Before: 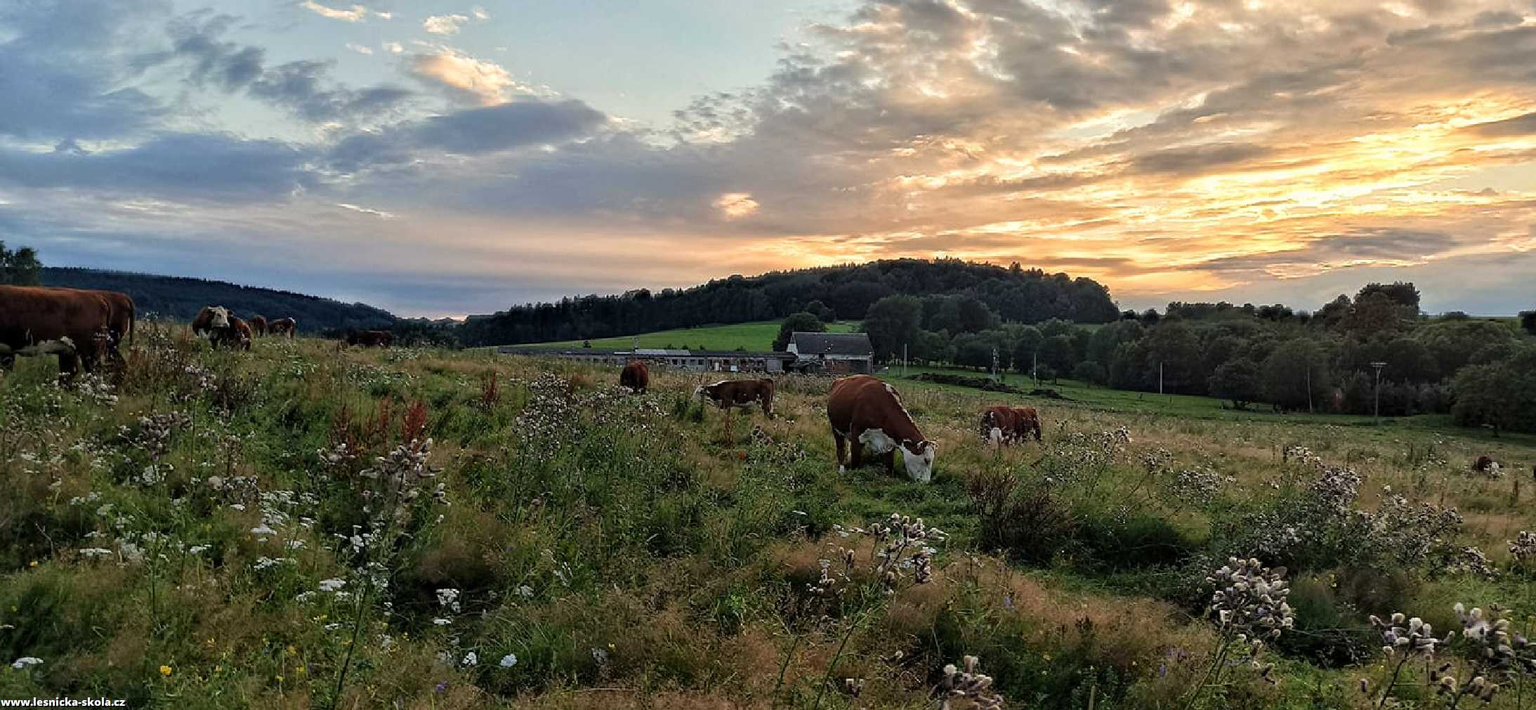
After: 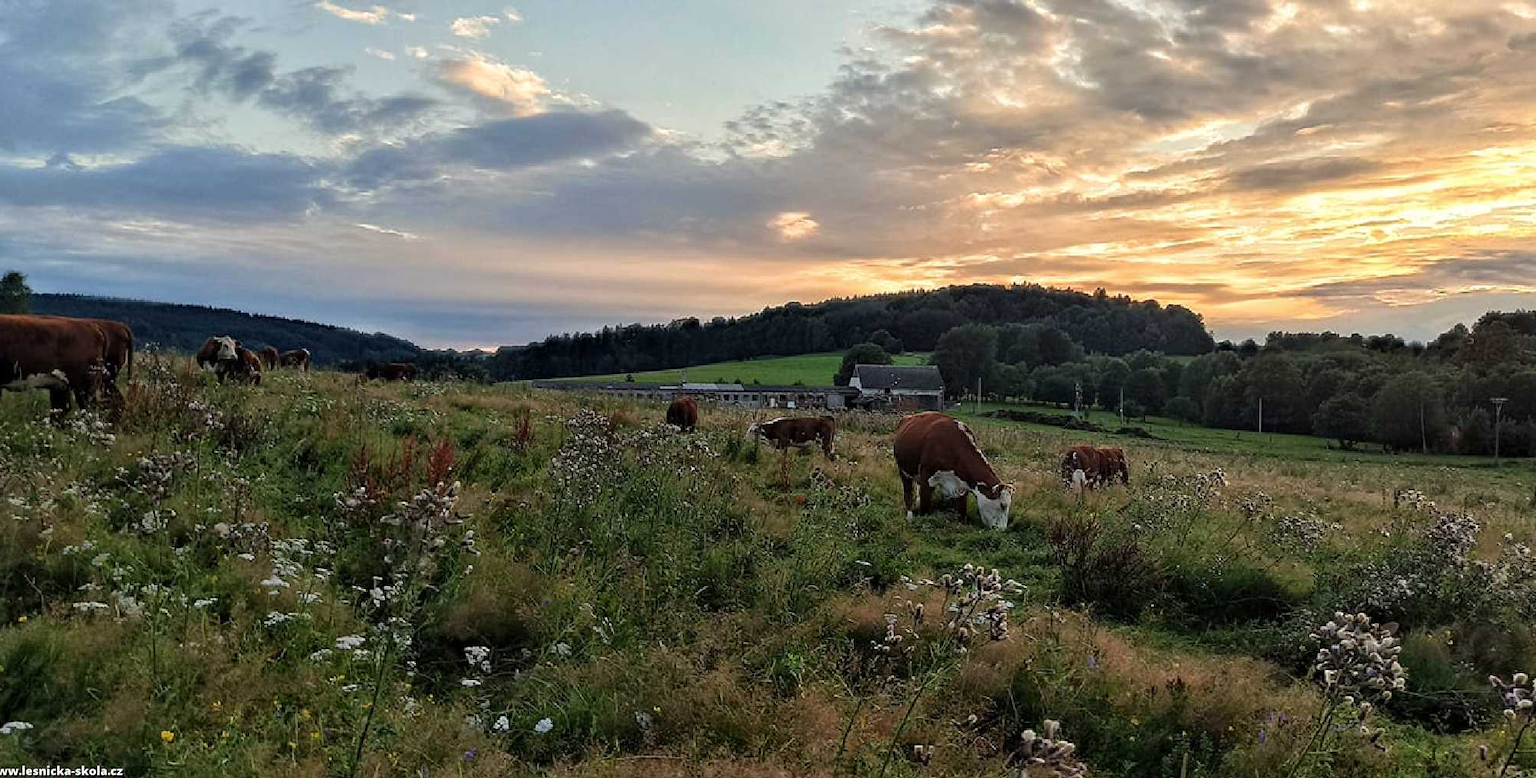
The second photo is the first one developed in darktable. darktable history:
tone equalizer: edges refinement/feathering 500, mask exposure compensation -1.57 EV, preserve details no
crop and rotate: left 0.905%, right 7.968%
